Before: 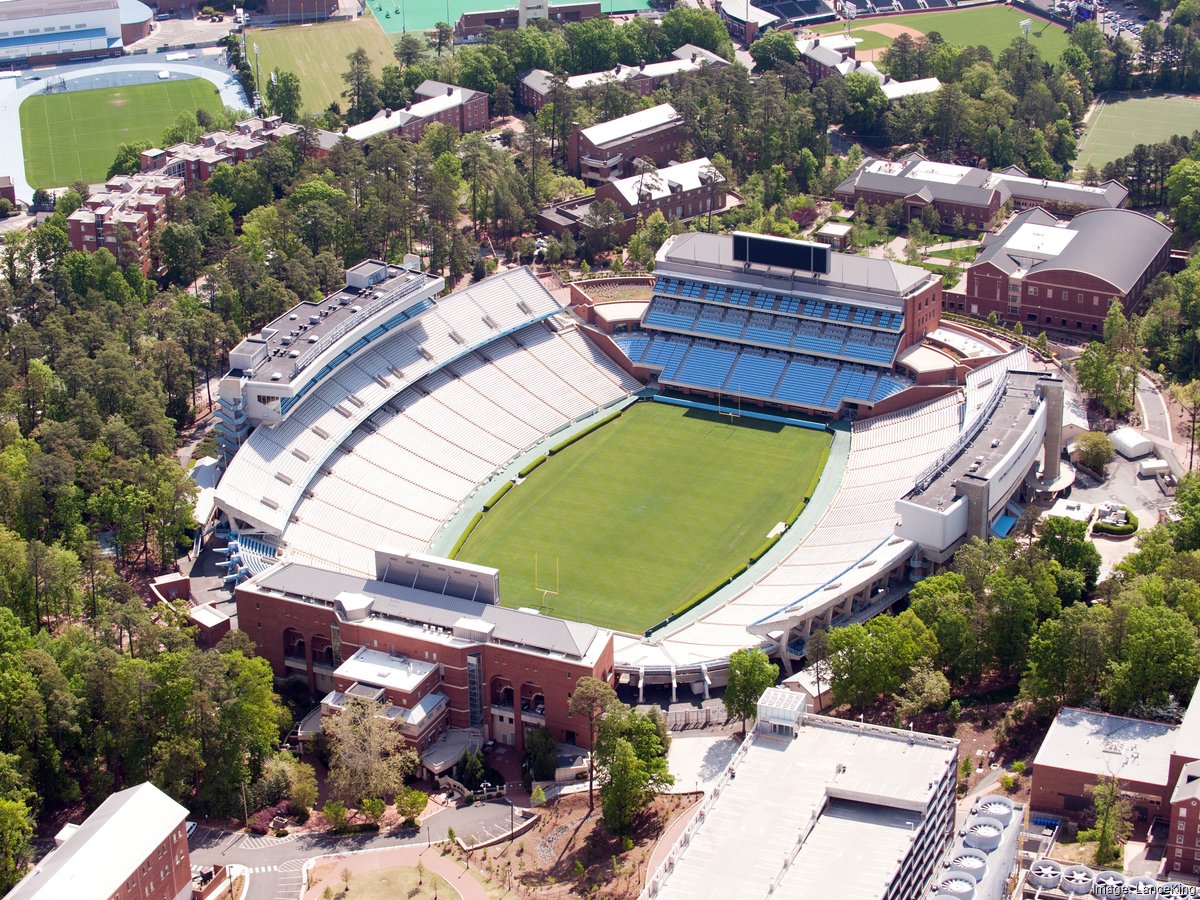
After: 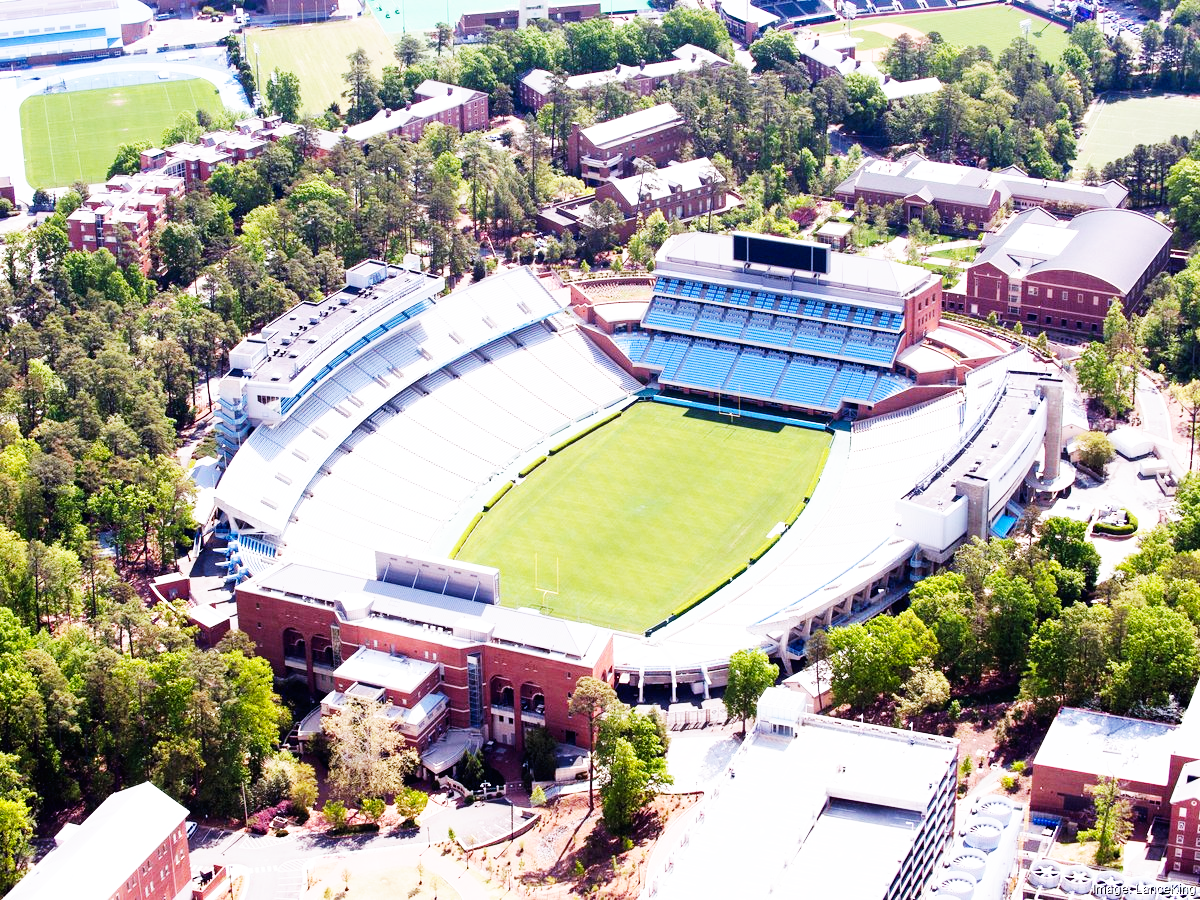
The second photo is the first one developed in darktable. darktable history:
white balance: red 0.984, blue 1.059
base curve: curves: ch0 [(0, 0) (0.007, 0.004) (0.027, 0.03) (0.046, 0.07) (0.207, 0.54) (0.442, 0.872) (0.673, 0.972) (1, 1)], preserve colors none
